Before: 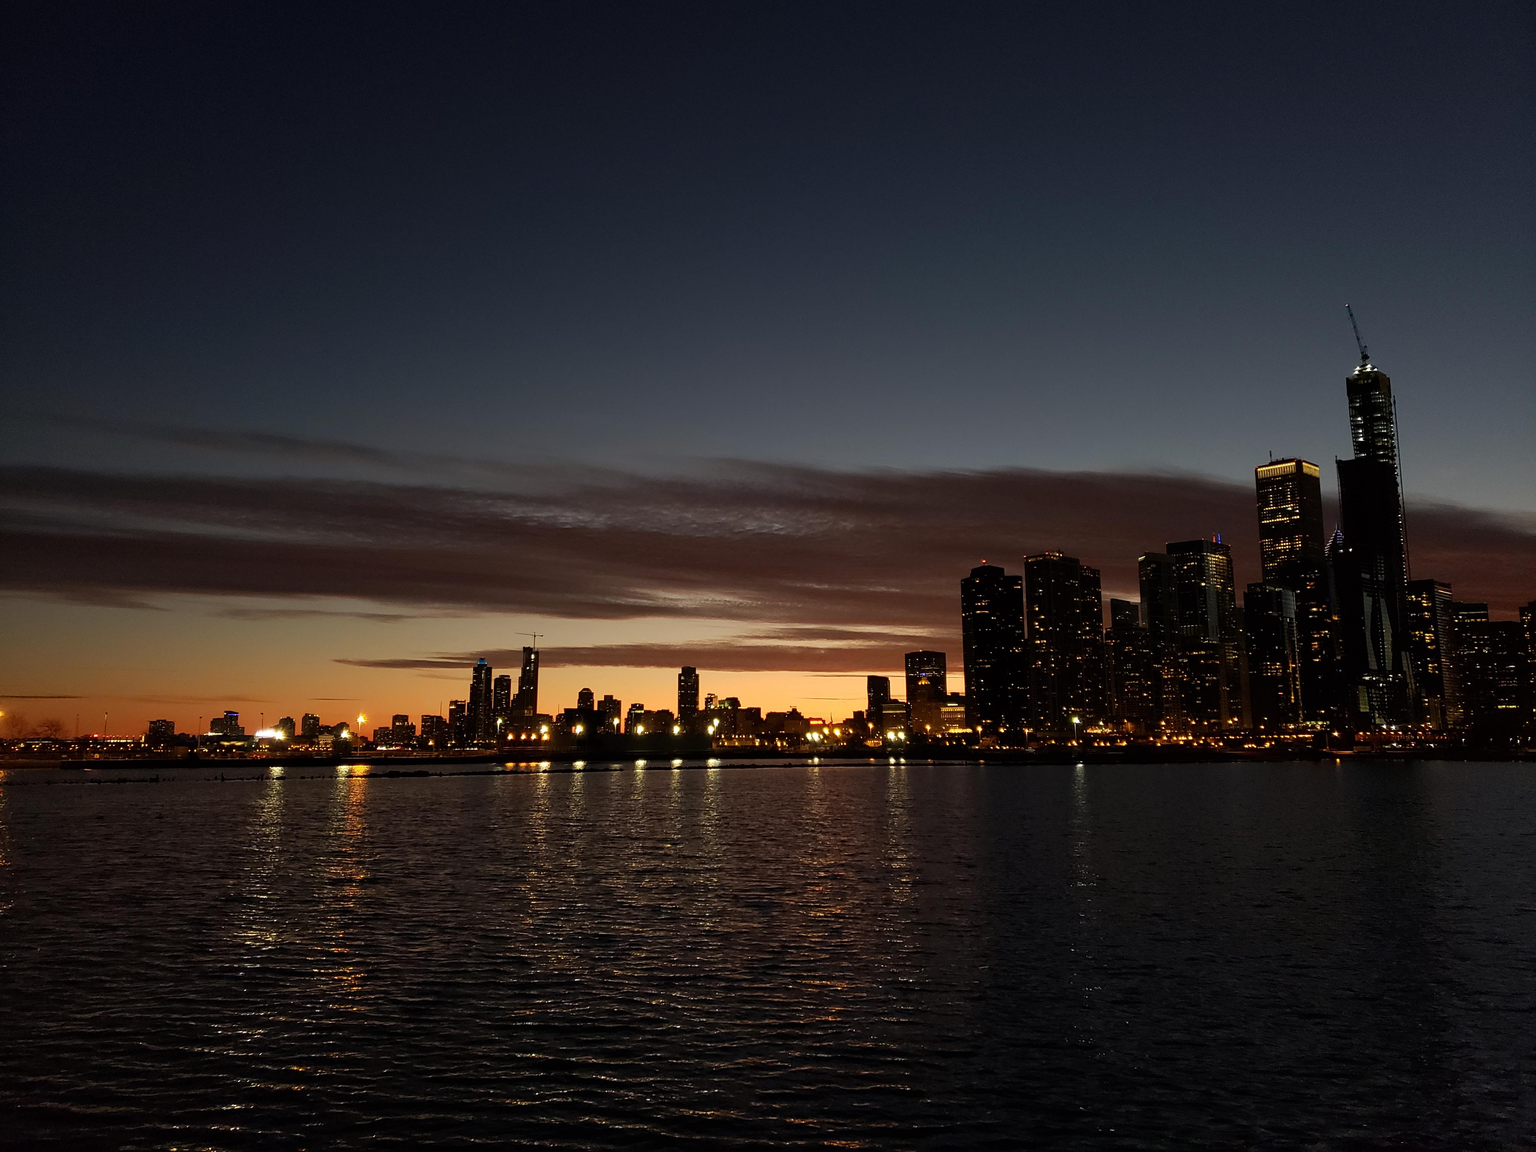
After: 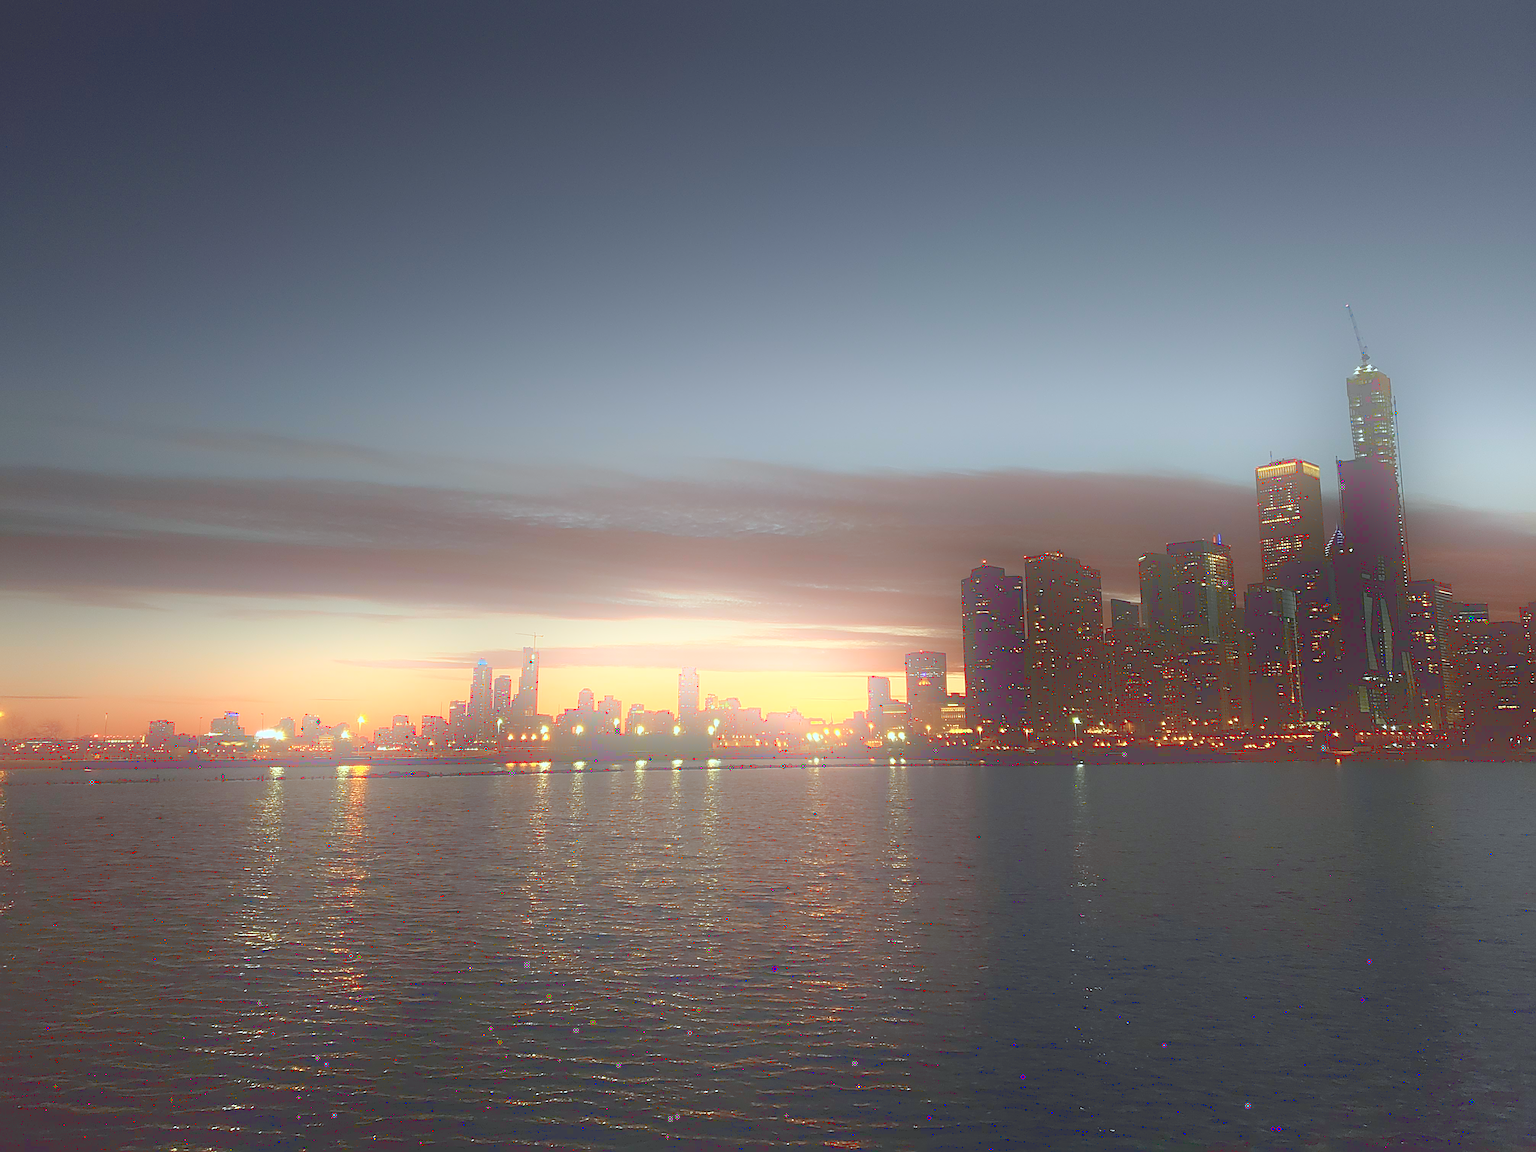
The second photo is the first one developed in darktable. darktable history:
sharpen: on, module defaults
tone curve: curves: ch0 [(0, 0.081) (0.483, 0.453) (0.881, 0.992)]
bloom: size 25%, threshold 5%, strength 90%
color correction: highlights a* -10.04, highlights b* -10.37
